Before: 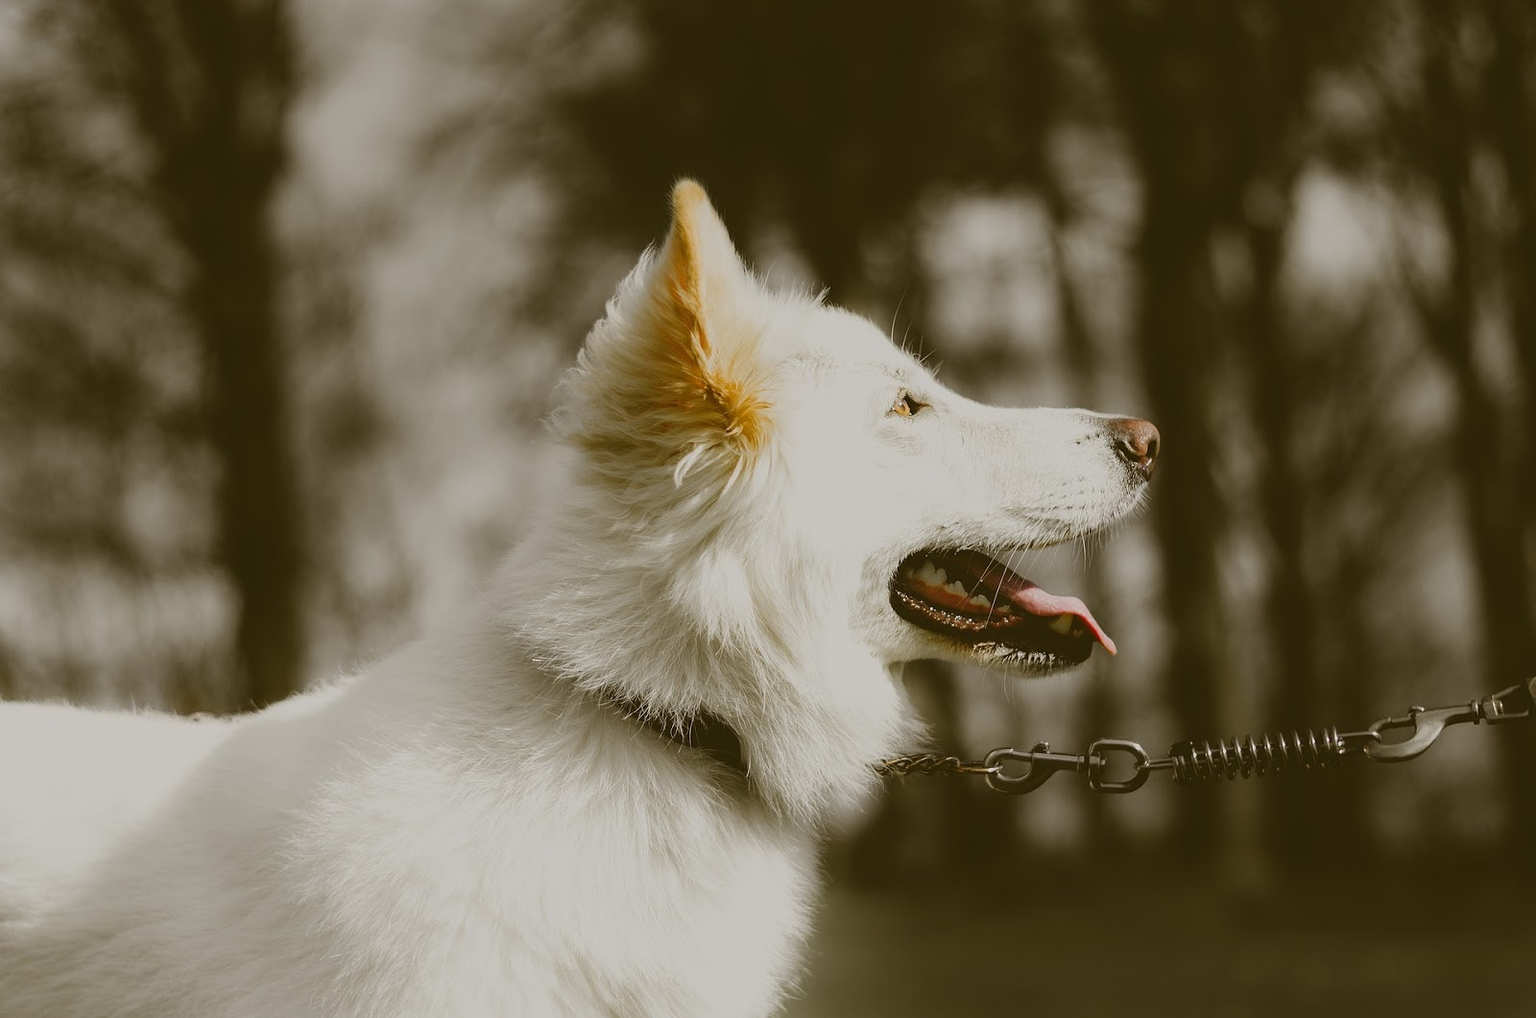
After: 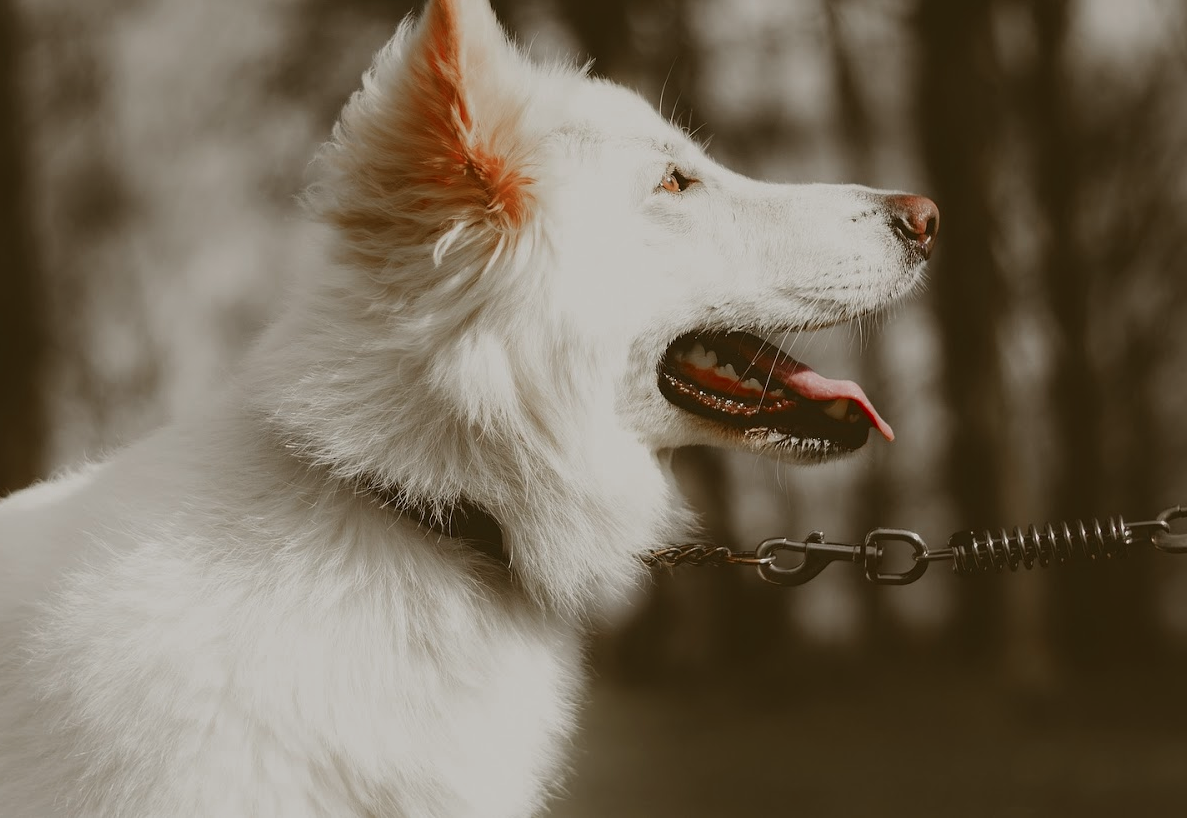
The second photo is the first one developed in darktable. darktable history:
color zones: curves: ch0 [(0, 0.299) (0.25, 0.383) (0.456, 0.352) (0.736, 0.571)]; ch1 [(0, 0.63) (0.151, 0.568) (0.254, 0.416) (0.47, 0.558) (0.732, 0.37) (0.909, 0.492)]; ch2 [(0.004, 0.604) (0.158, 0.443) (0.257, 0.403) (0.761, 0.468)]
crop: left 16.867%, top 22.744%, right 8.943%
